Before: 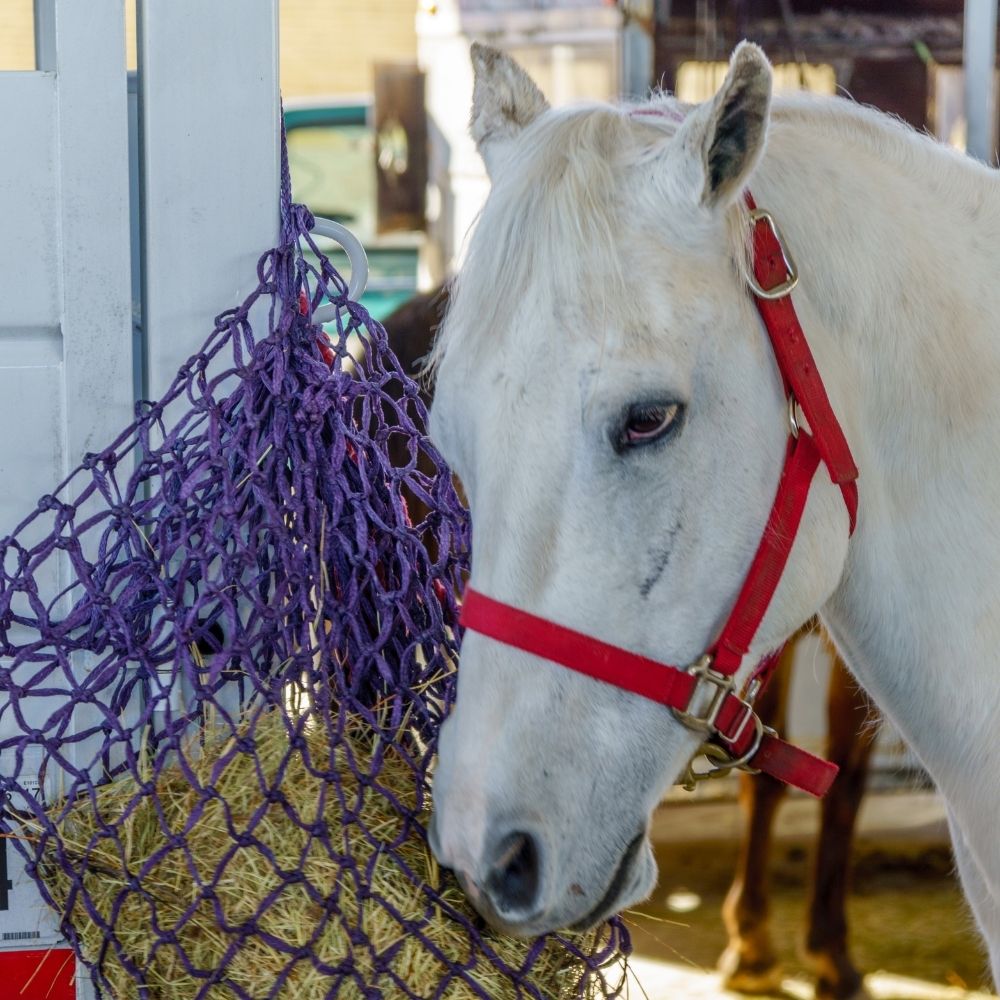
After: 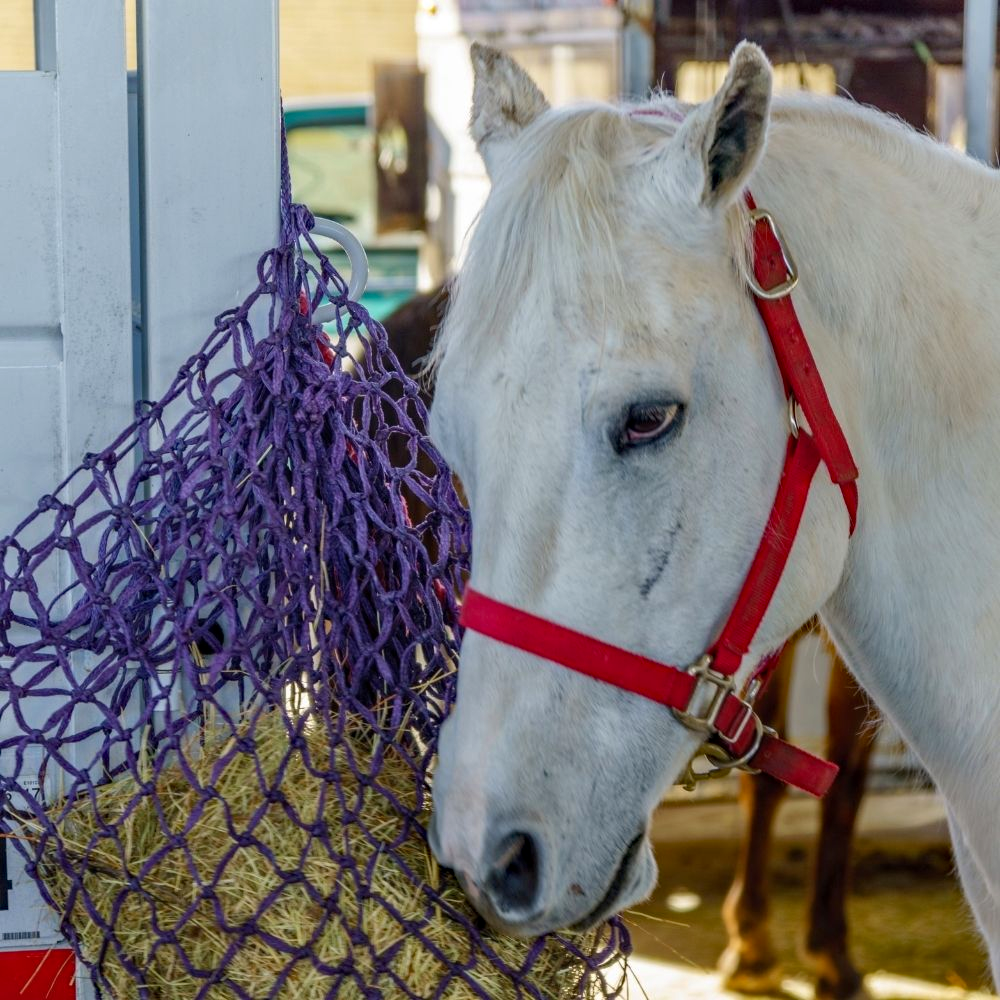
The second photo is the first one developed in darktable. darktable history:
haze removal: on, module defaults
